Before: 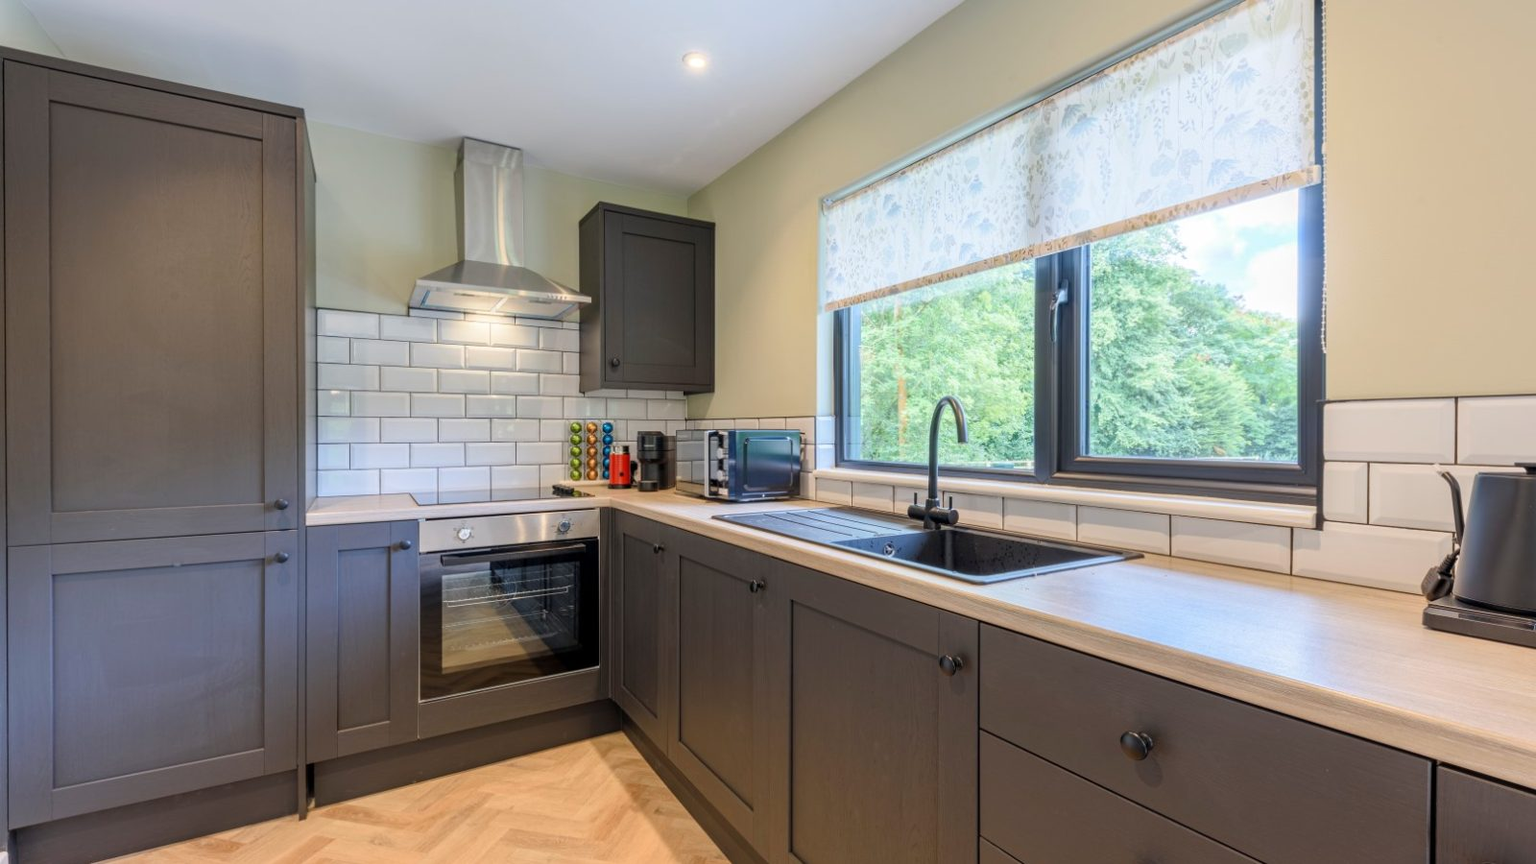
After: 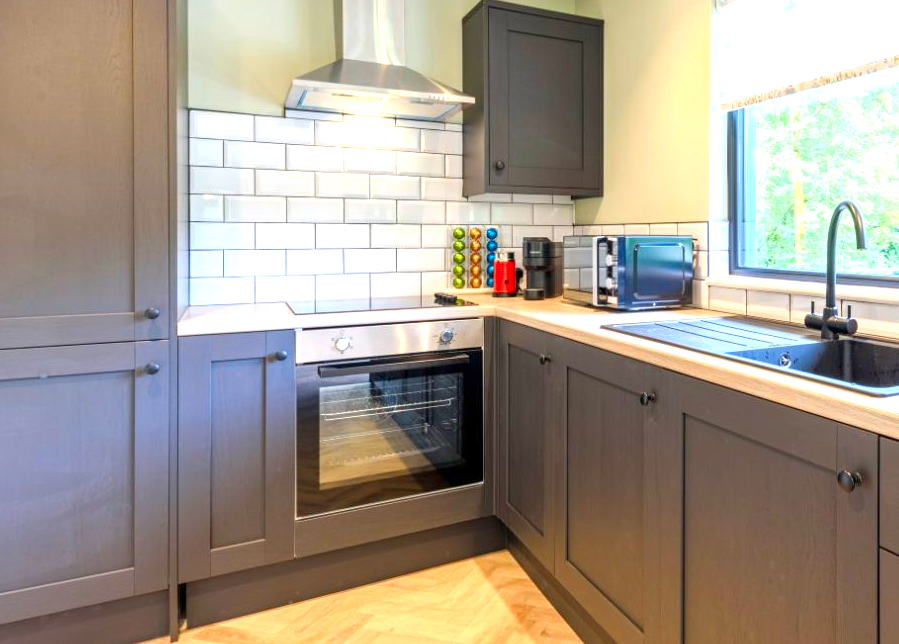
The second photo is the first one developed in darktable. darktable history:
color correction: highlights b* -0.01, saturation 1.27
crop: left 8.859%, top 23.595%, right 34.909%, bottom 4.793%
exposure: exposure 1 EV, compensate highlight preservation false
